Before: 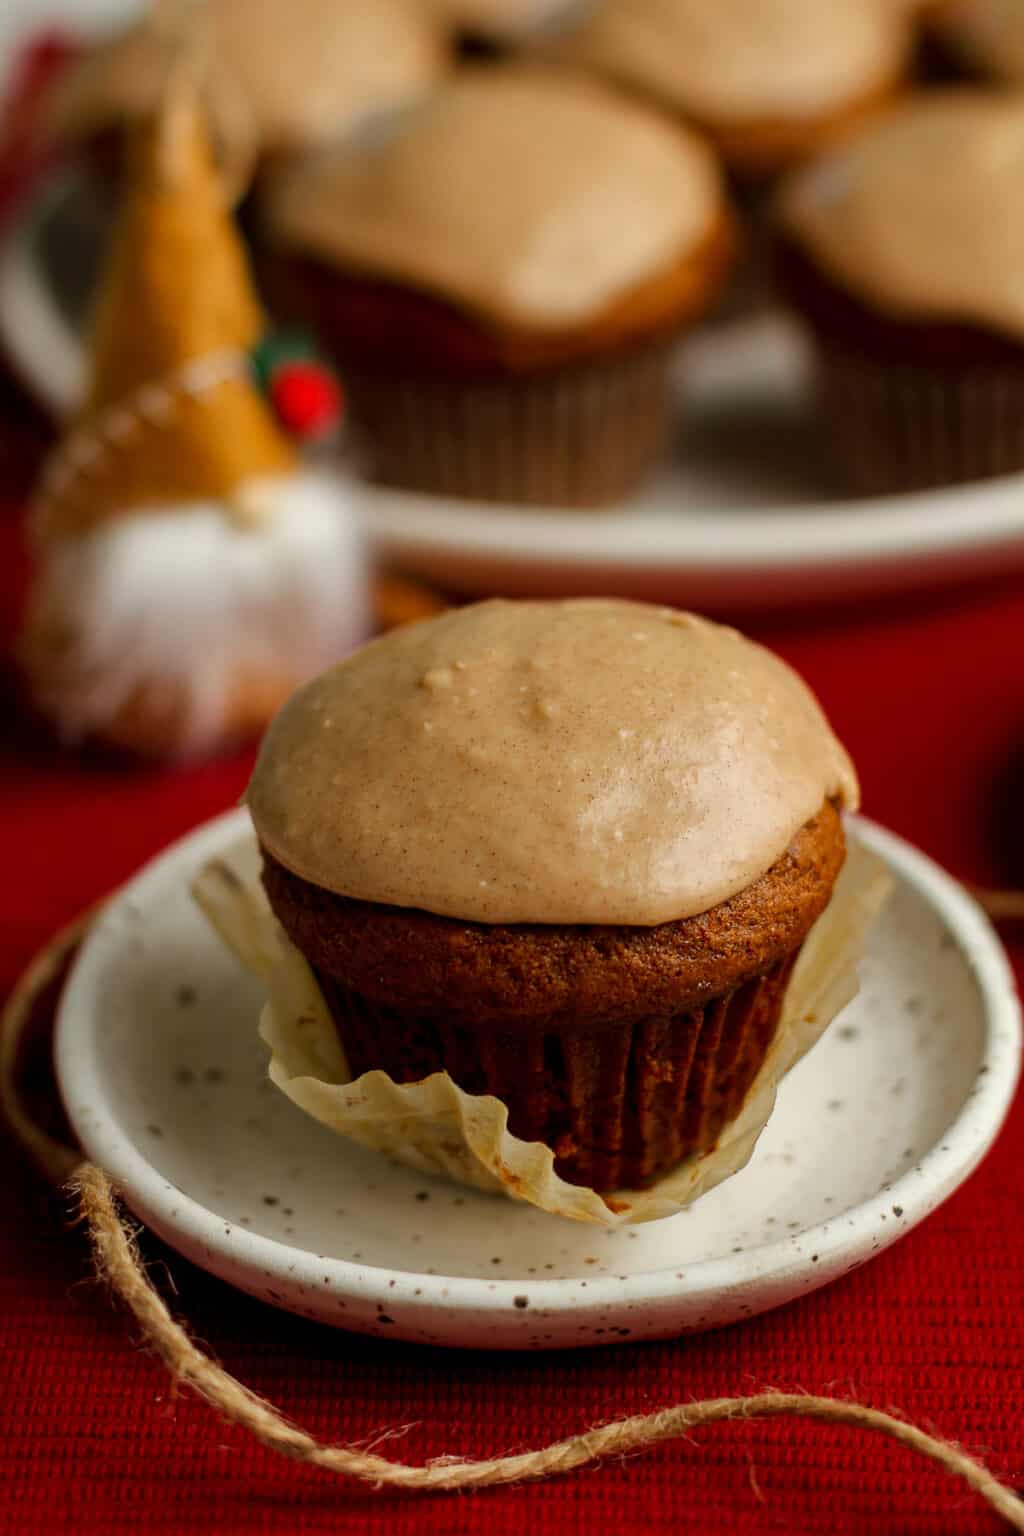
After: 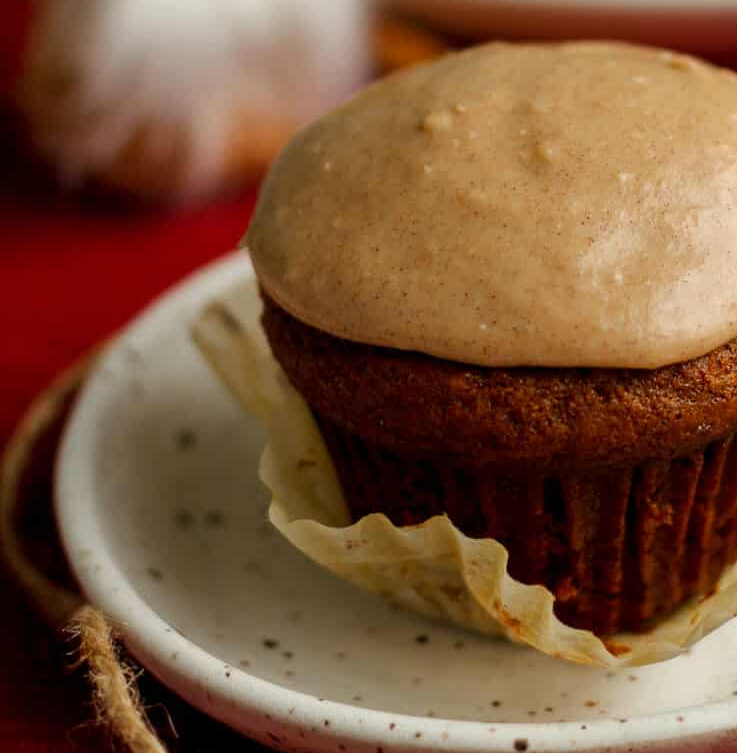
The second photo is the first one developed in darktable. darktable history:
crop: top 36.273%, right 27.992%, bottom 14.676%
